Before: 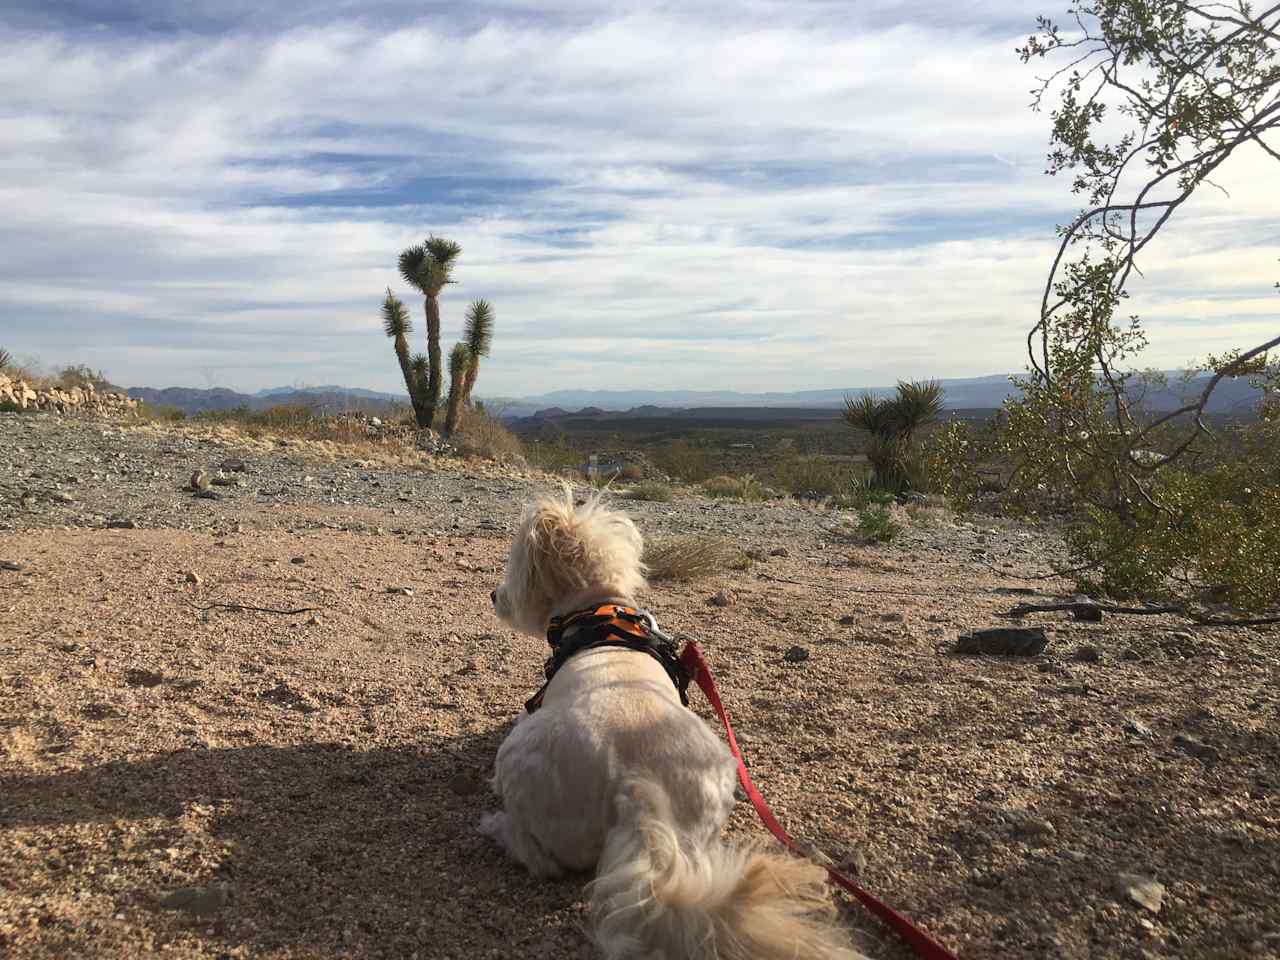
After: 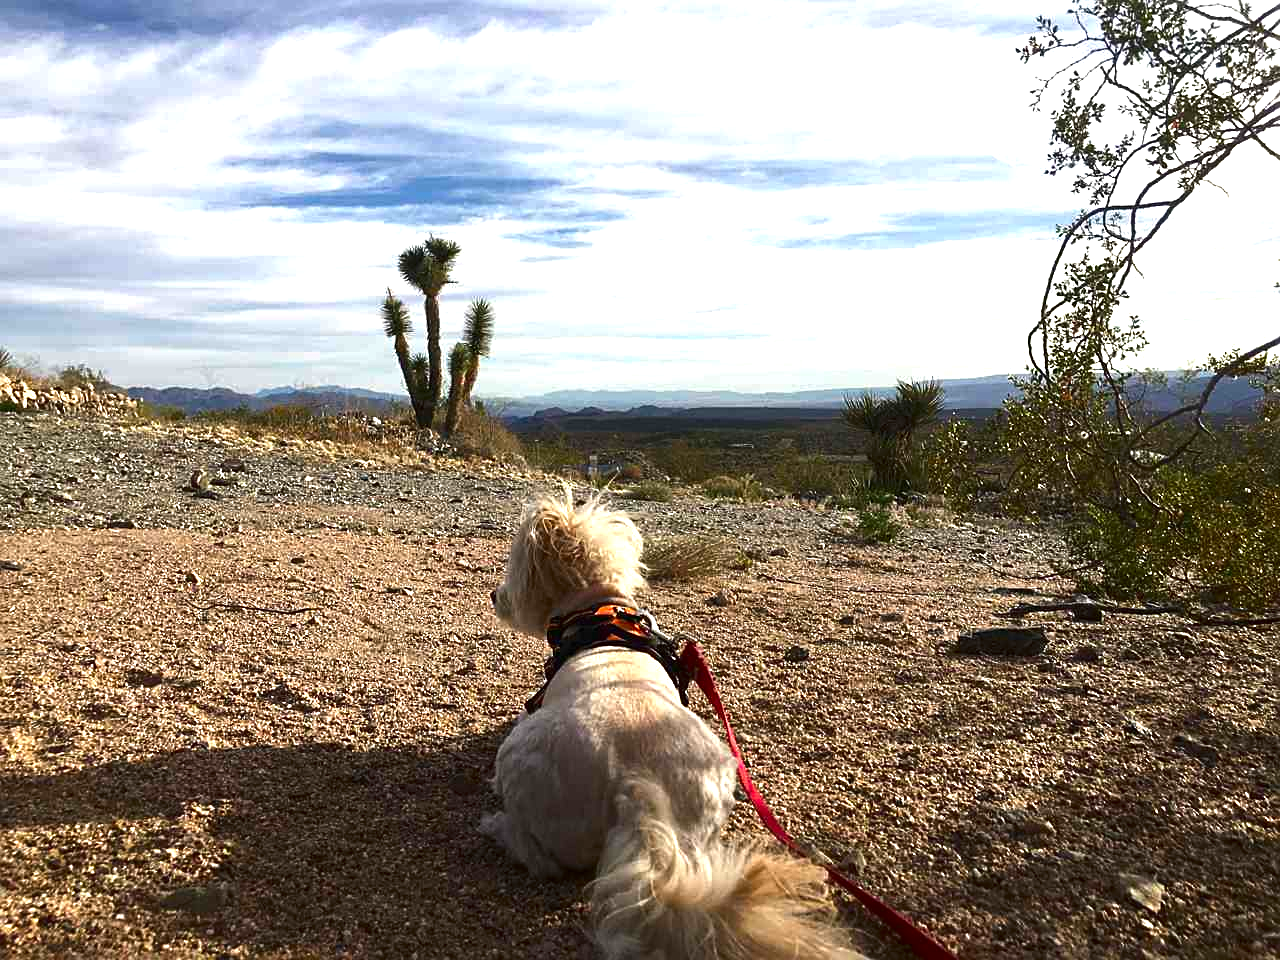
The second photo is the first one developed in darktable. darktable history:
sharpen: on, module defaults
exposure: black level correction 0, exposure 0.694 EV, compensate highlight preservation false
contrast brightness saturation: brightness -0.247, saturation 0.196
